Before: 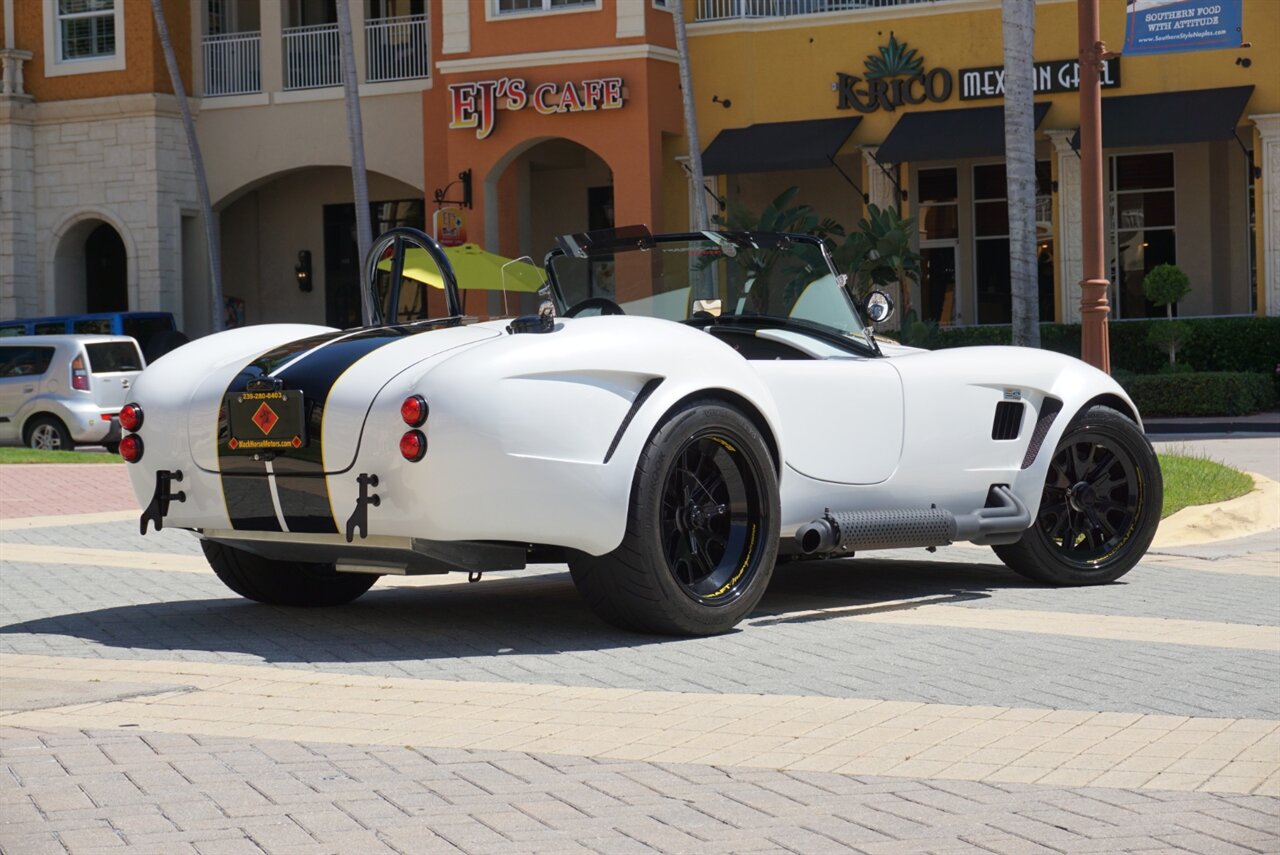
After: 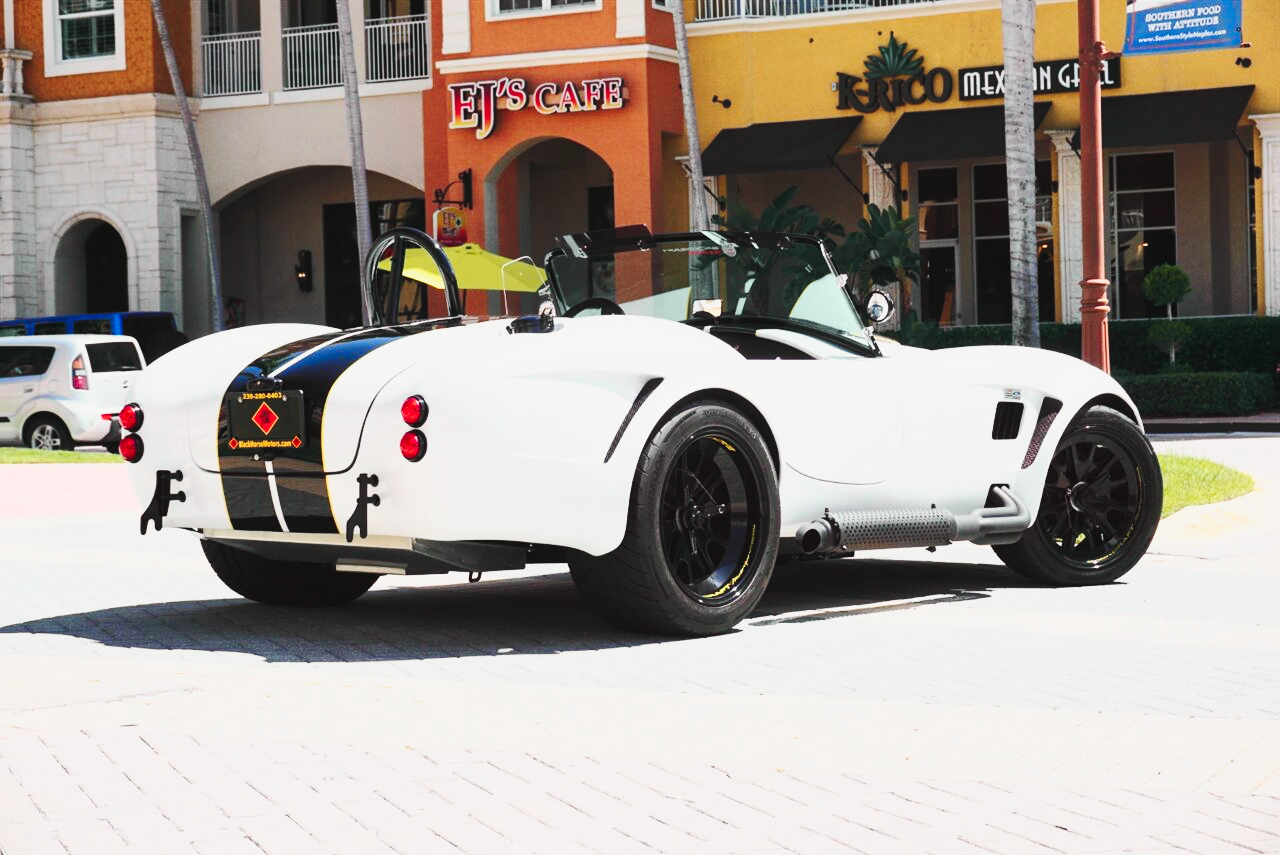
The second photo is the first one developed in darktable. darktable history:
tone curve: curves: ch0 [(0, 0.026) (0.172, 0.194) (0.398, 0.437) (0.469, 0.544) (0.612, 0.741) (0.845, 0.926) (1, 0.968)]; ch1 [(0, 0) (0.437, 0.453) (0.472, 0.467) (0.502, 0.502) (0.531, 0.537) (0.574, 0.583) (0.617, 0.64) (0.699, 0.749) (0.859, 0.919) (1, 1)]; ch2 [(0, 0) (0.33, 0.301) (0.421, 0.443) (0.476, 0.502) (0.511, 0.504) (0.553, 0.55) (0.595, 0.586) (0.664, 0.664) (1, 1)], color space Lab, independent channels, preserve colors none
base curve: curves: ch0 [(0, 0) (0.036, 0.037) (0.121, 0.228) (0.46, 0.76) (0.859, 0.983) (1, 1)], preserve colors none
